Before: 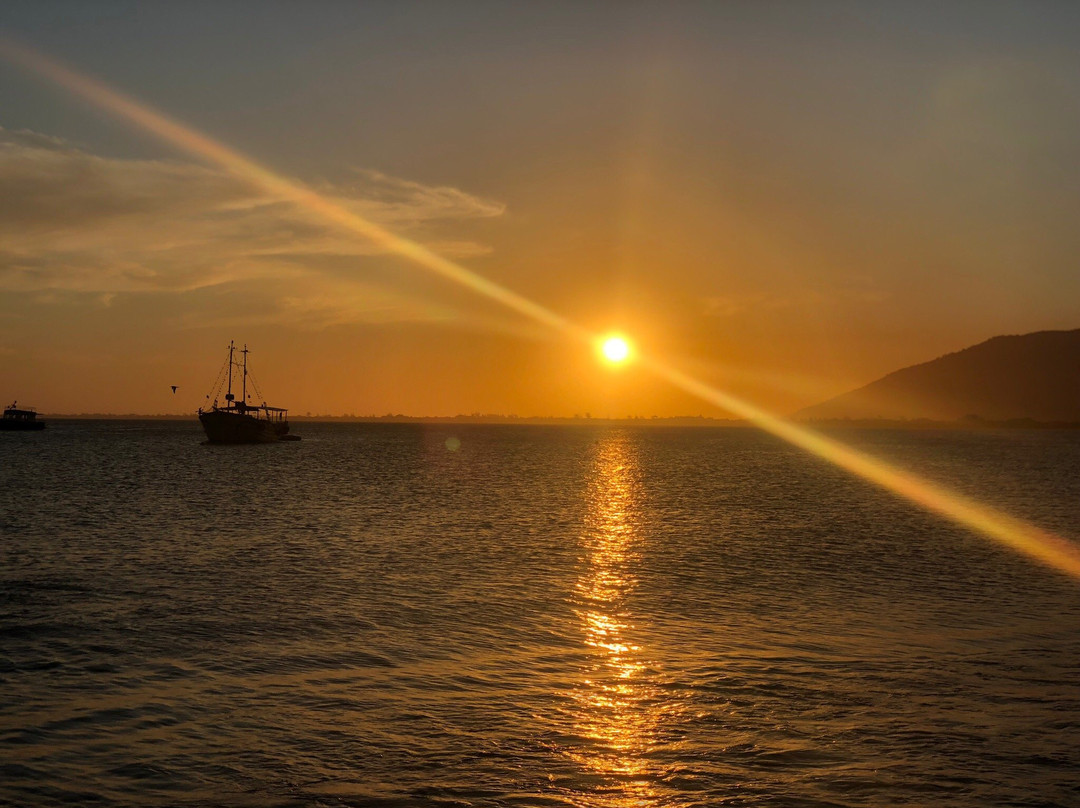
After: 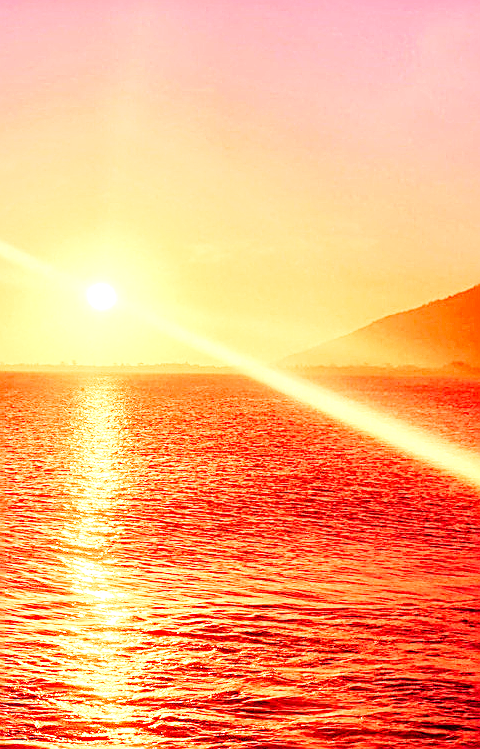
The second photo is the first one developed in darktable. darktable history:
local contrast: on, module defaults
white balance: red 4.26, blue 1.802
crop: left 47.628%, top 6.643%, right 7.874%
sharpen: on, module defaults
base curve: curves: ch0 [(0, 0) (0.032, 0.025) (0.121, 0.166) (0.206, 0.329) (0.605, 0.79) (1, 1)], preserve colors none
